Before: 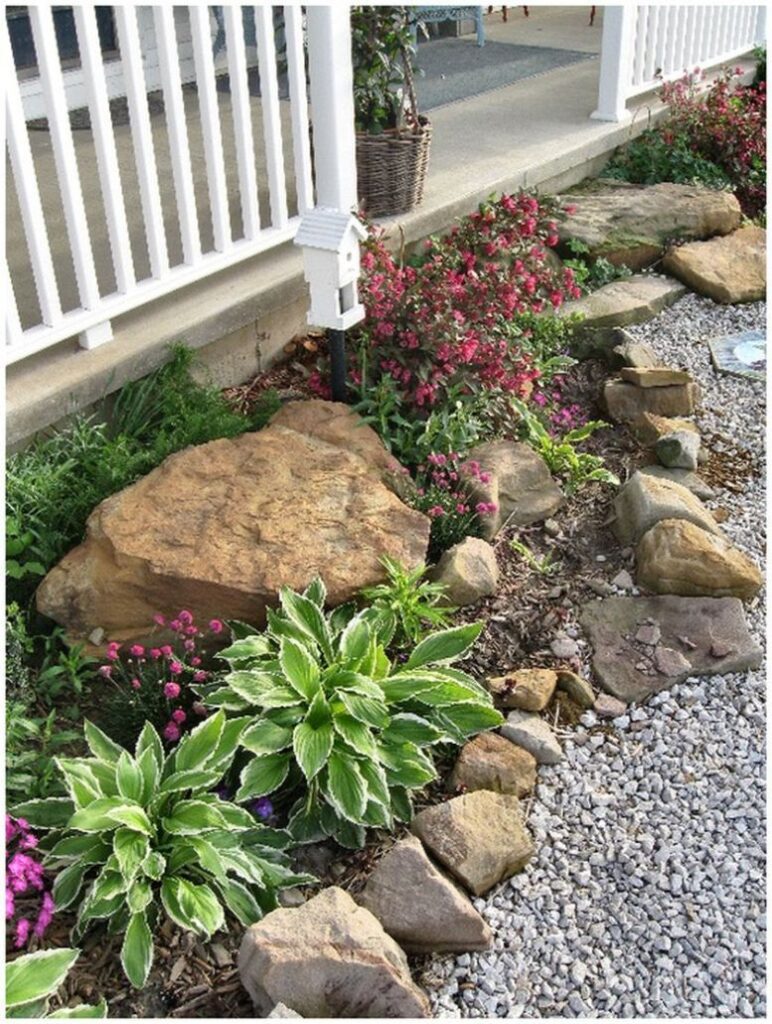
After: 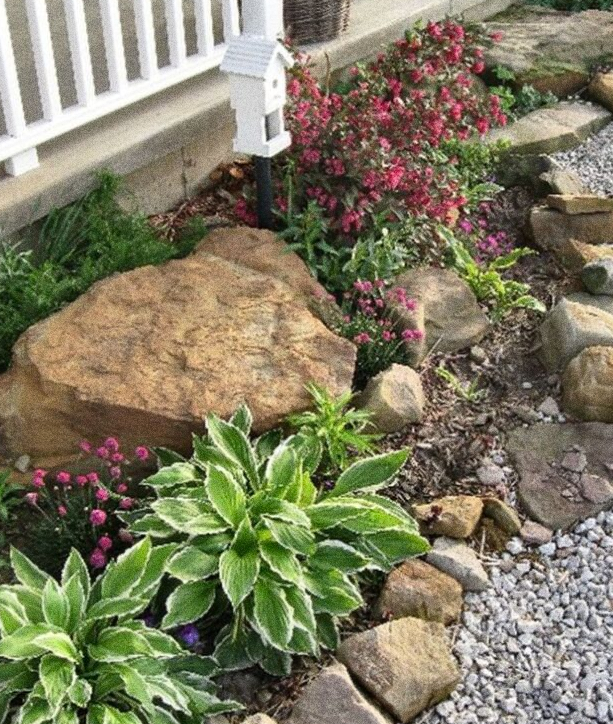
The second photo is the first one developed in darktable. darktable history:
grain: coarseness 0.09 ISO, strength 40%
crop: left 9.712%, top 16.928%, right 10.845%, bottom 12.332%
